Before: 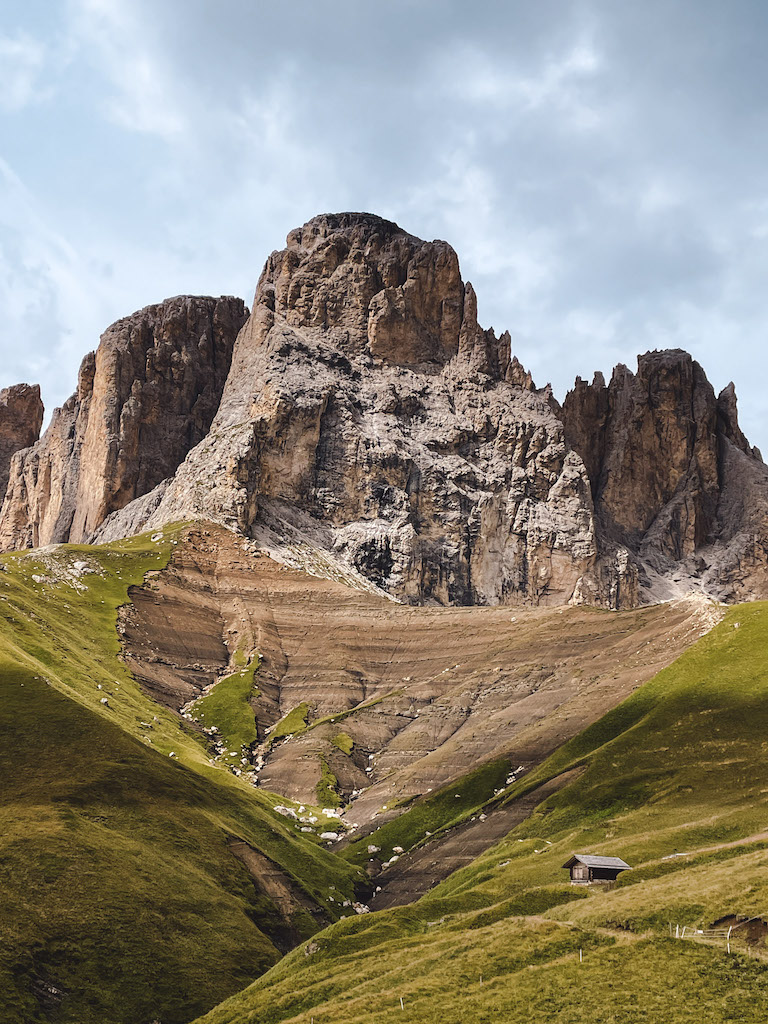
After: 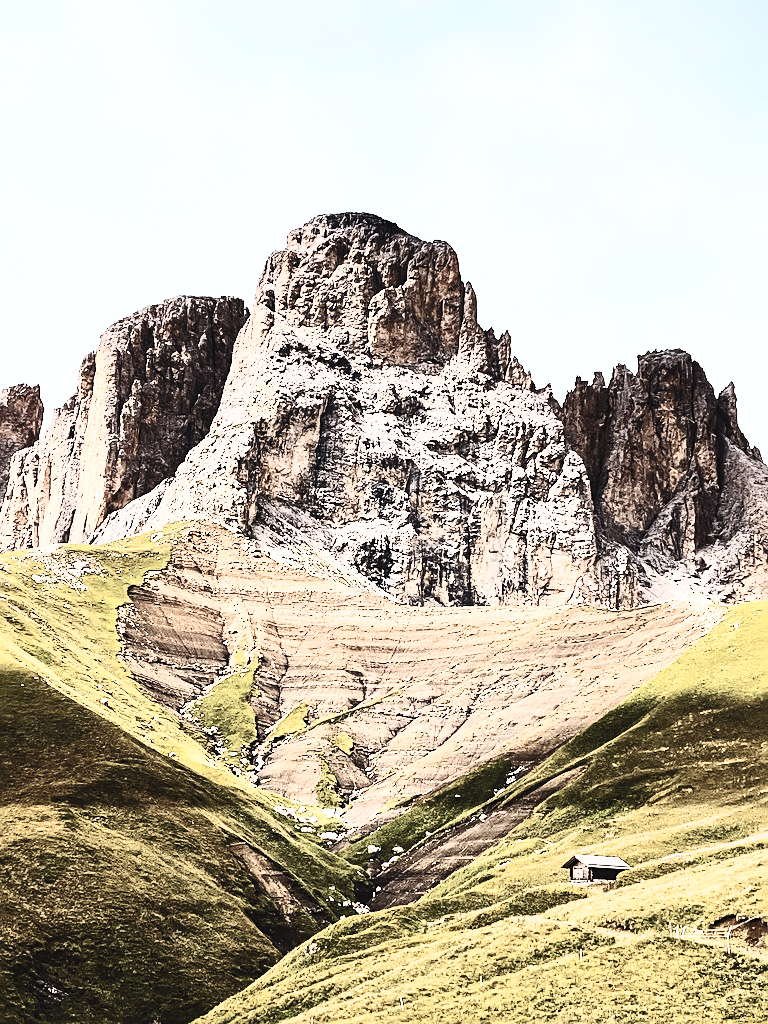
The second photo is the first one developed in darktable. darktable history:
color correction: highlights b* 0.052, saturation 0.472
haze removal: compatibility mode true, adaptive false
contrast brightness saturation: contrast 0.604, brightness 0.328, saturation 0.146
sharpen: on, module defaults
base curve: curves: ch0 [(0, 0) (0.028, 0.03) (0.121, 0.232) (0.46, 0.748) (0.859, 0.968) (1, 1)], preserve colors none
